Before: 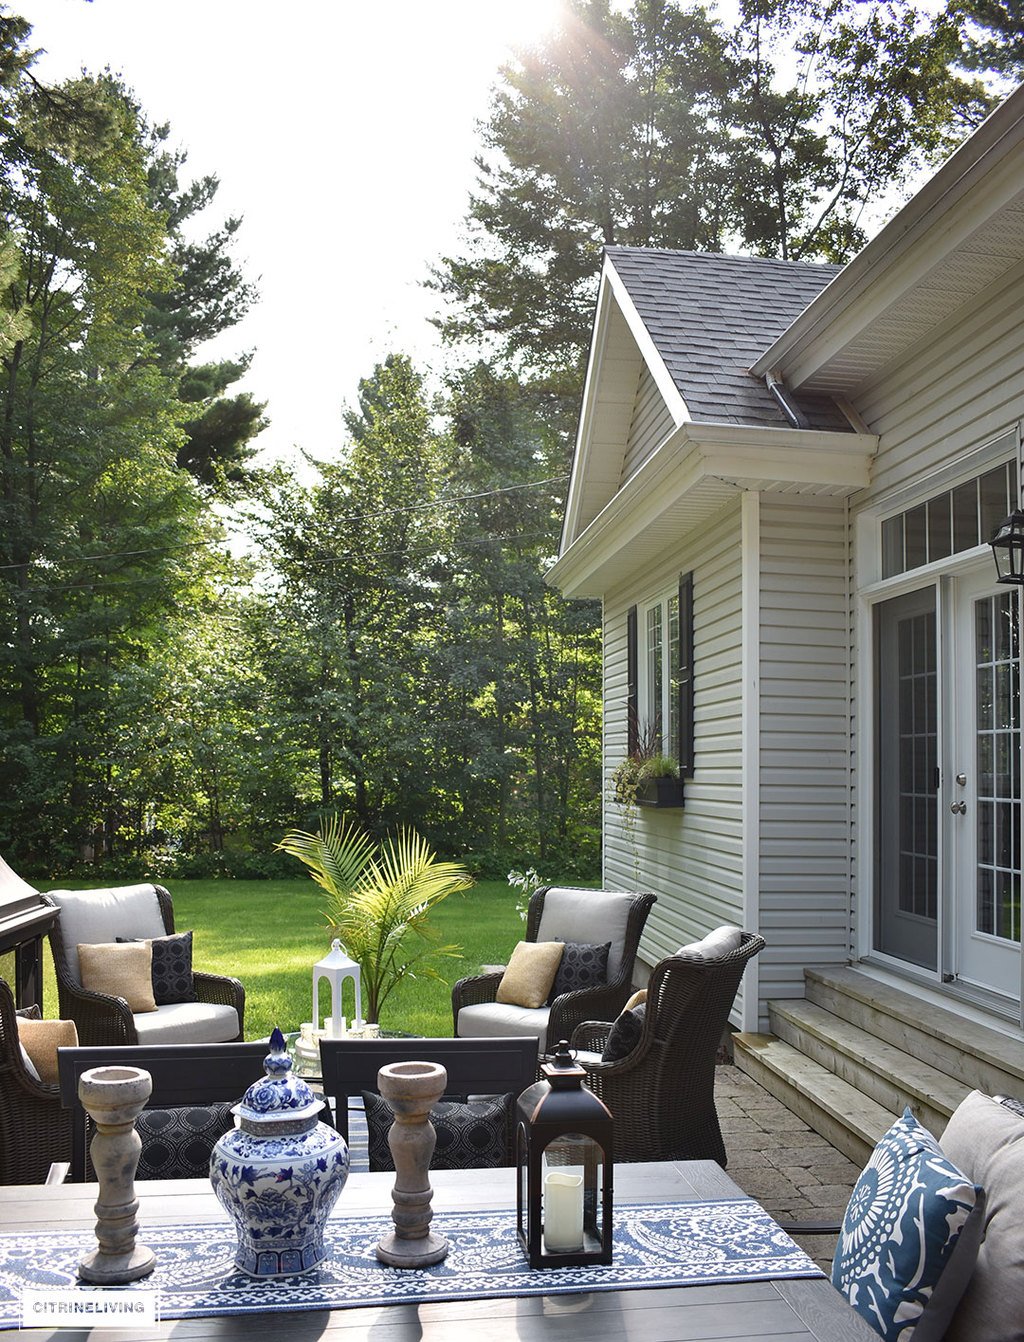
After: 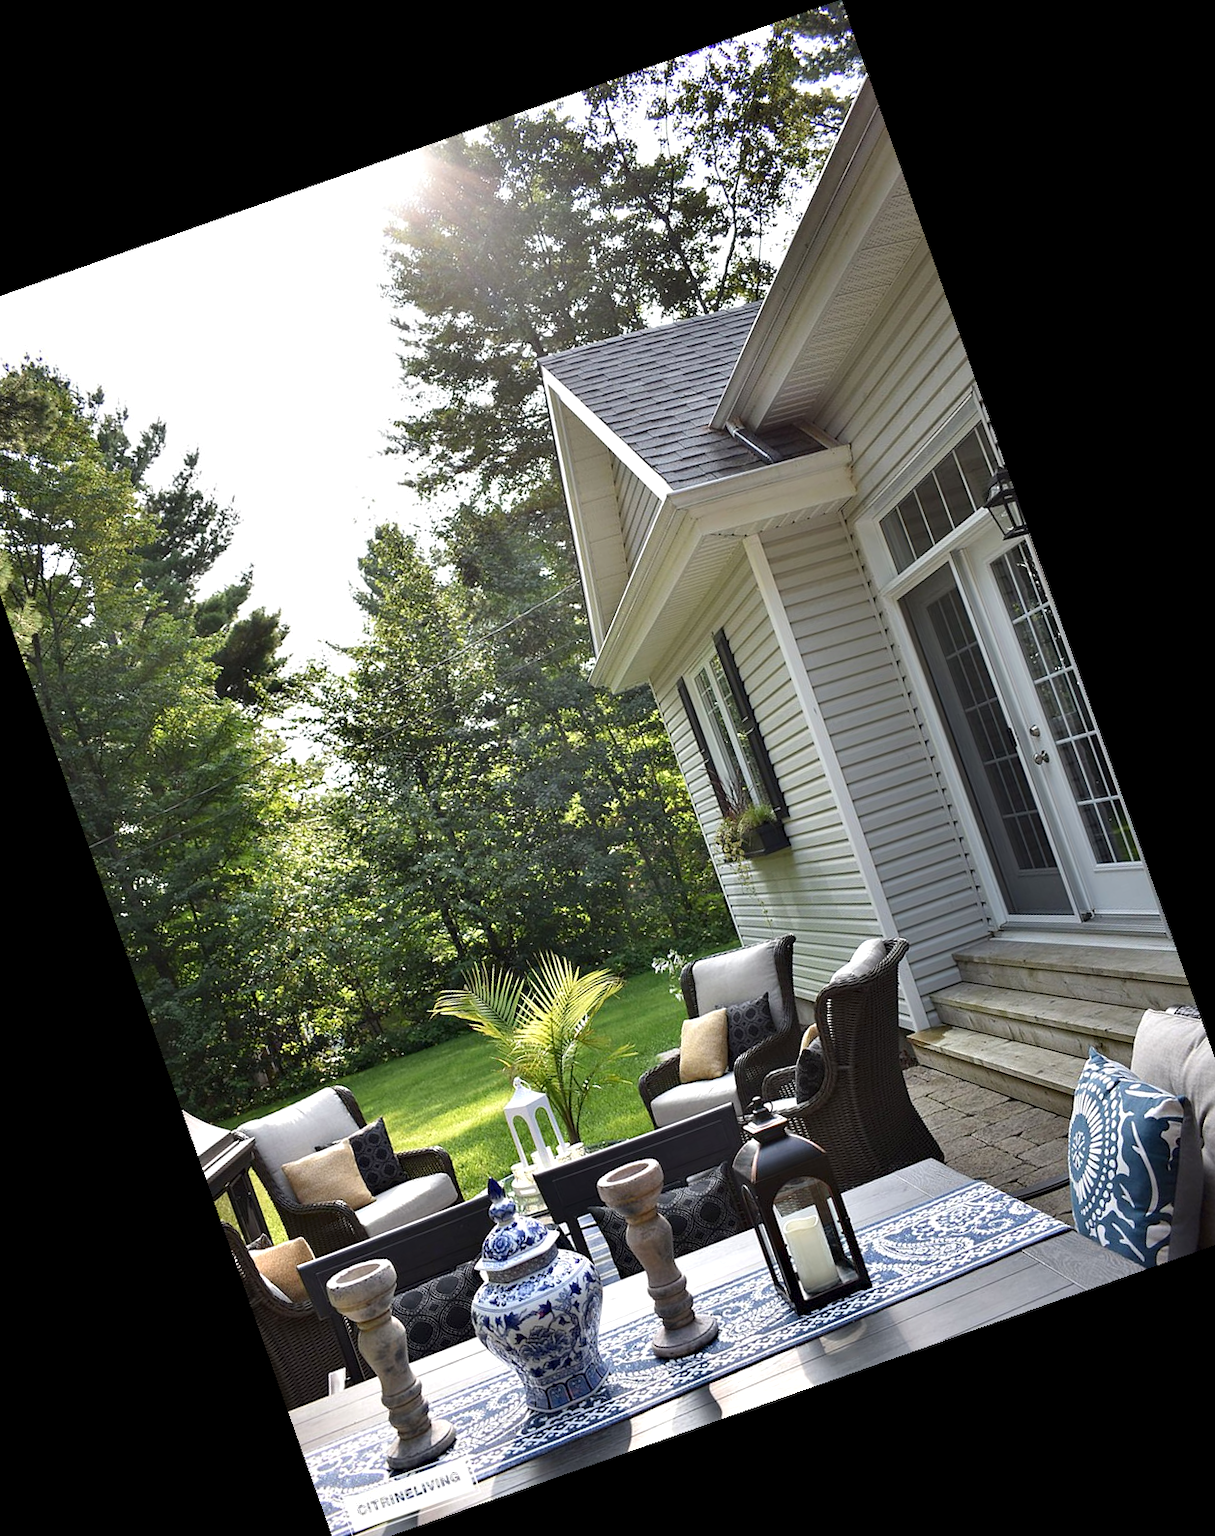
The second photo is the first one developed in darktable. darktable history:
crop and rotate: angle 19.43°, left 6.812%, right 4.125%, bottom 1.087%
contrast equalizer: octaves 7, y [[0.6 ×6], [0.55 ×6], [0 ×6], [0 ×6], [0 ×6]], mix 0.35
